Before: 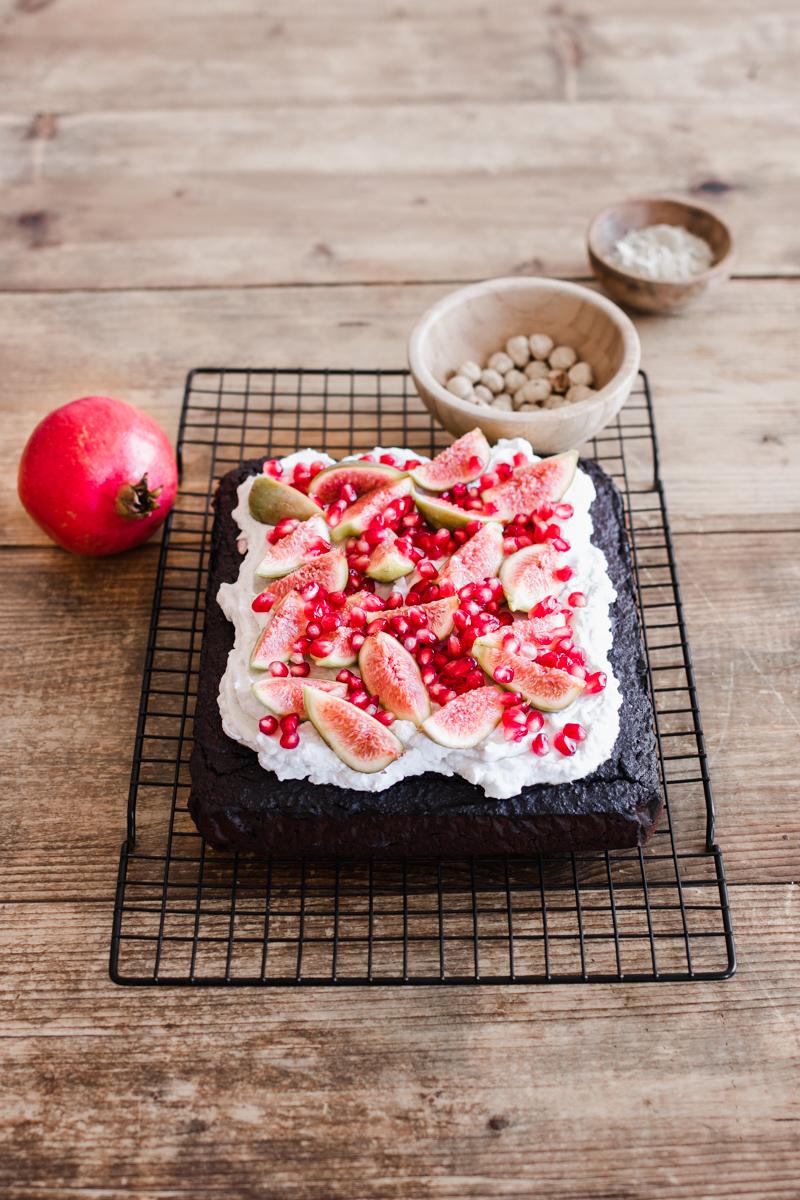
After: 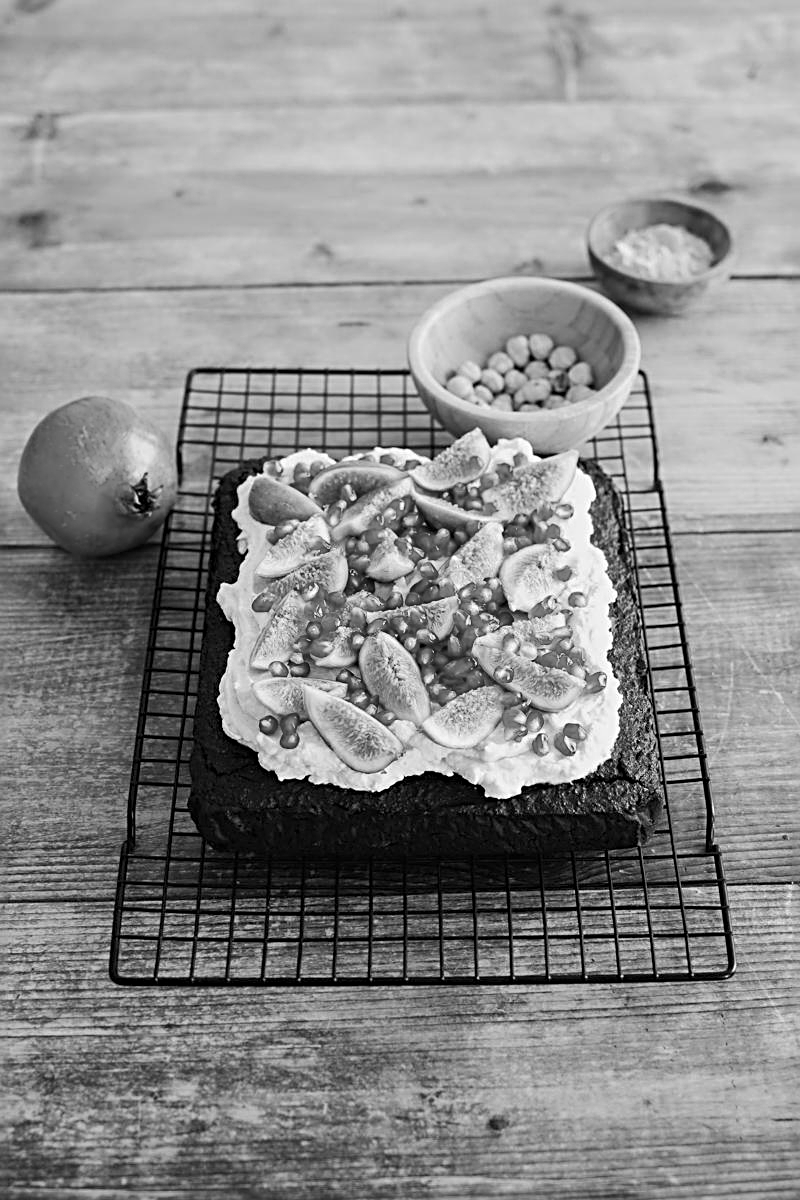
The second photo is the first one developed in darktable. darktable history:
sharpen: radius 3.119
monochrome: a -35.87, b 49.73, size 1.7
tone equalizer: -8 EV 0.06 EV, smoothing diameter 25%, edges refinement/feathering 10, preserve details guided filter
contrast brightness saturation: saturation -0.05
